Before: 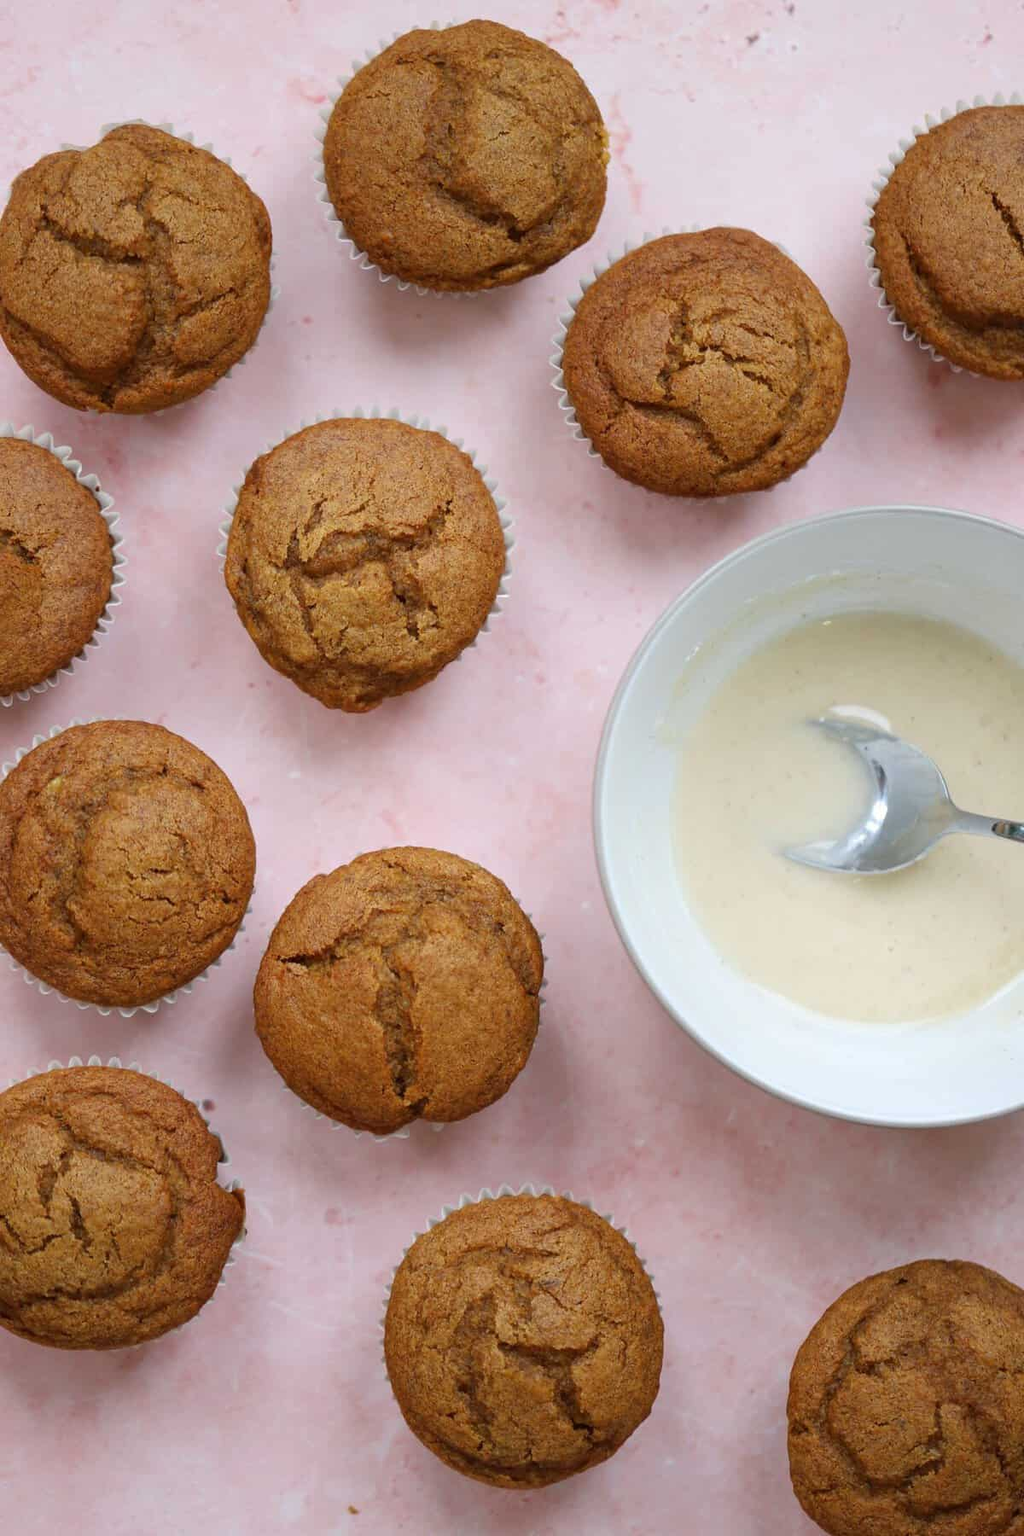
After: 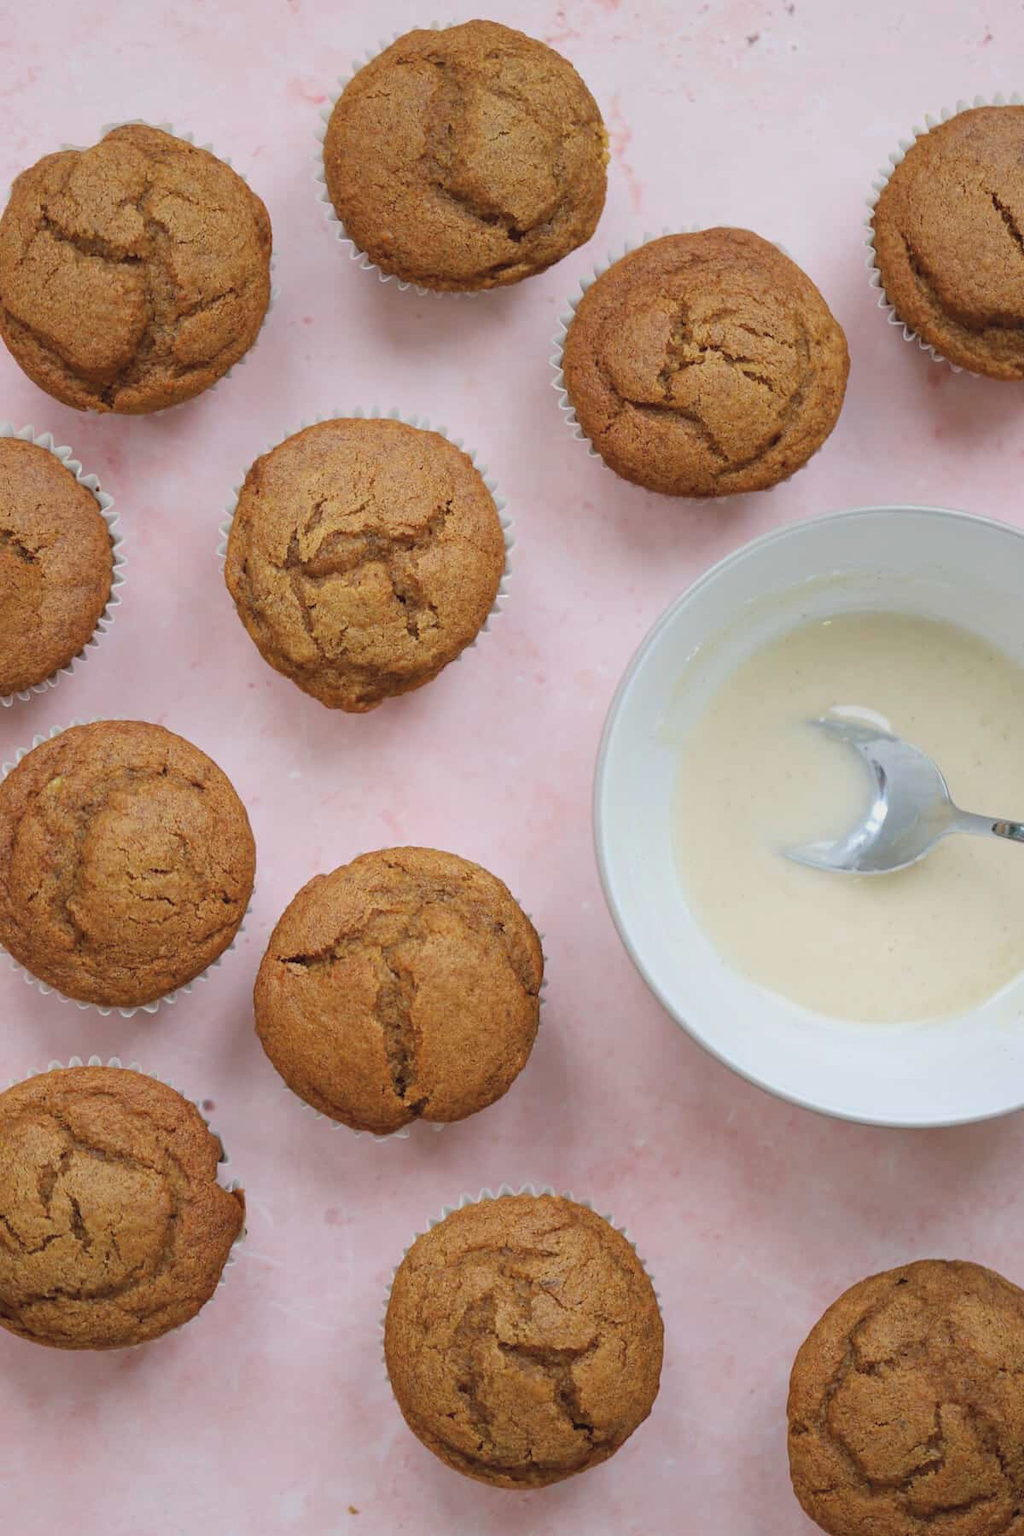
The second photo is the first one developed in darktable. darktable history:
contrast brightness saturation: brightness 0.141
exposure: exposure -0.356 EV, compensate highlight preservation false
